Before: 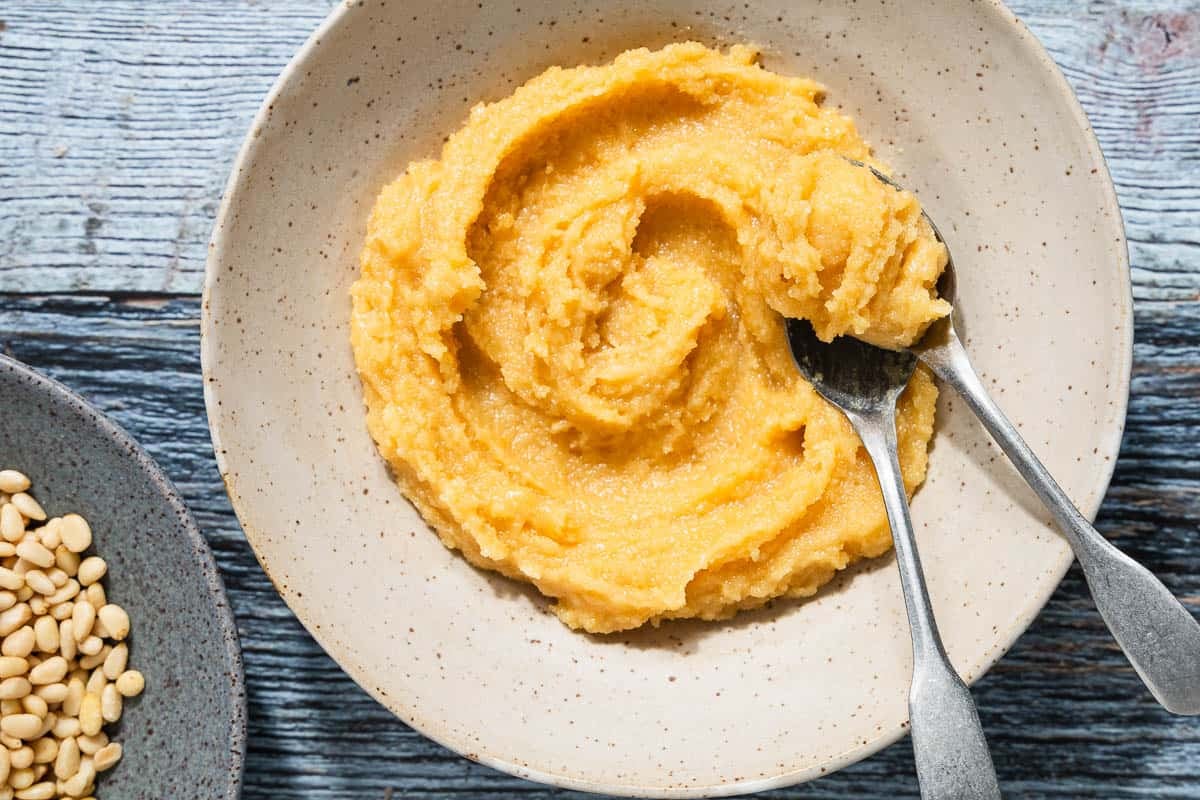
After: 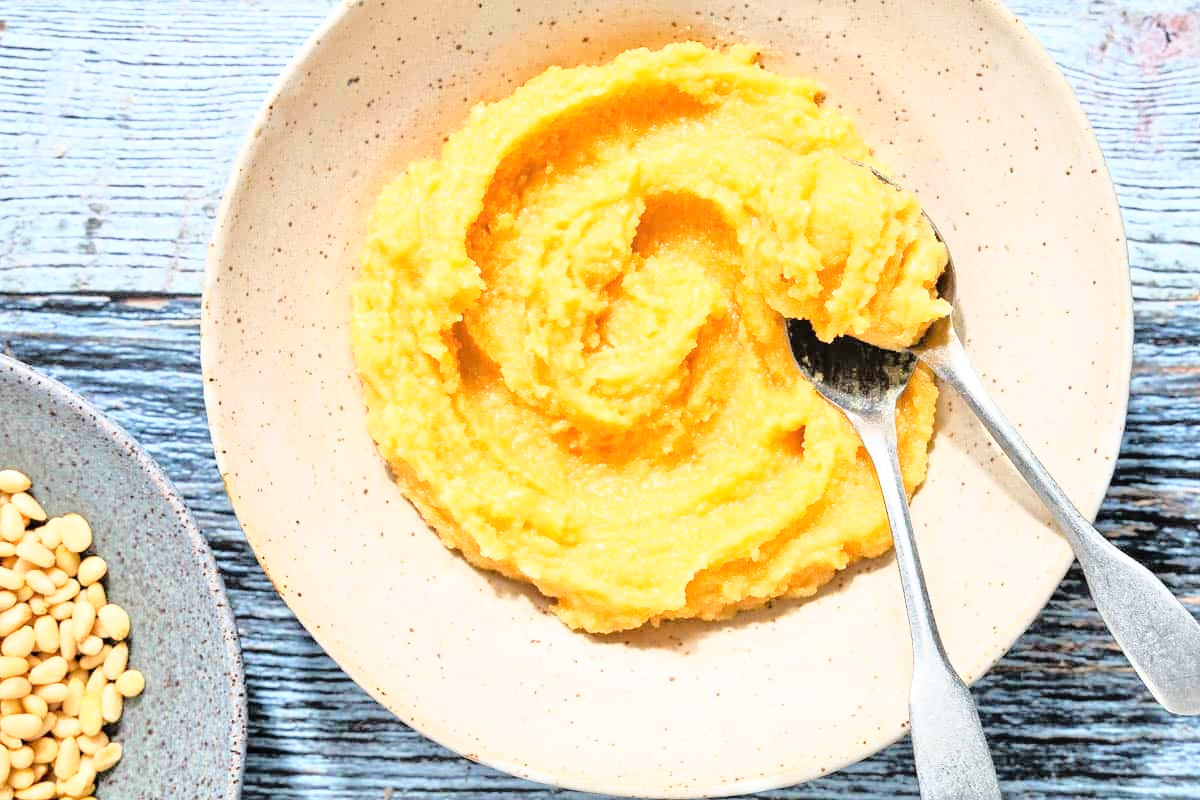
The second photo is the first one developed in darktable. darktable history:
base curve: curves: ch0 [(0, 0) (0.032, 0.037) (0.105, 0.228) (0.435, 0.76) (0.856, 0.983) (1, 1)]
tone equalizer: -7 EV 0.15 EV, -6 EV 0.6 EV, -5 EV 1.15 EV, -4 EV 1.33 EV, -3 EV 1.15 EV, -2 EV 0.6 EV, -1 EV 0.15 EV, mask exposure compensation -0.5 EV
